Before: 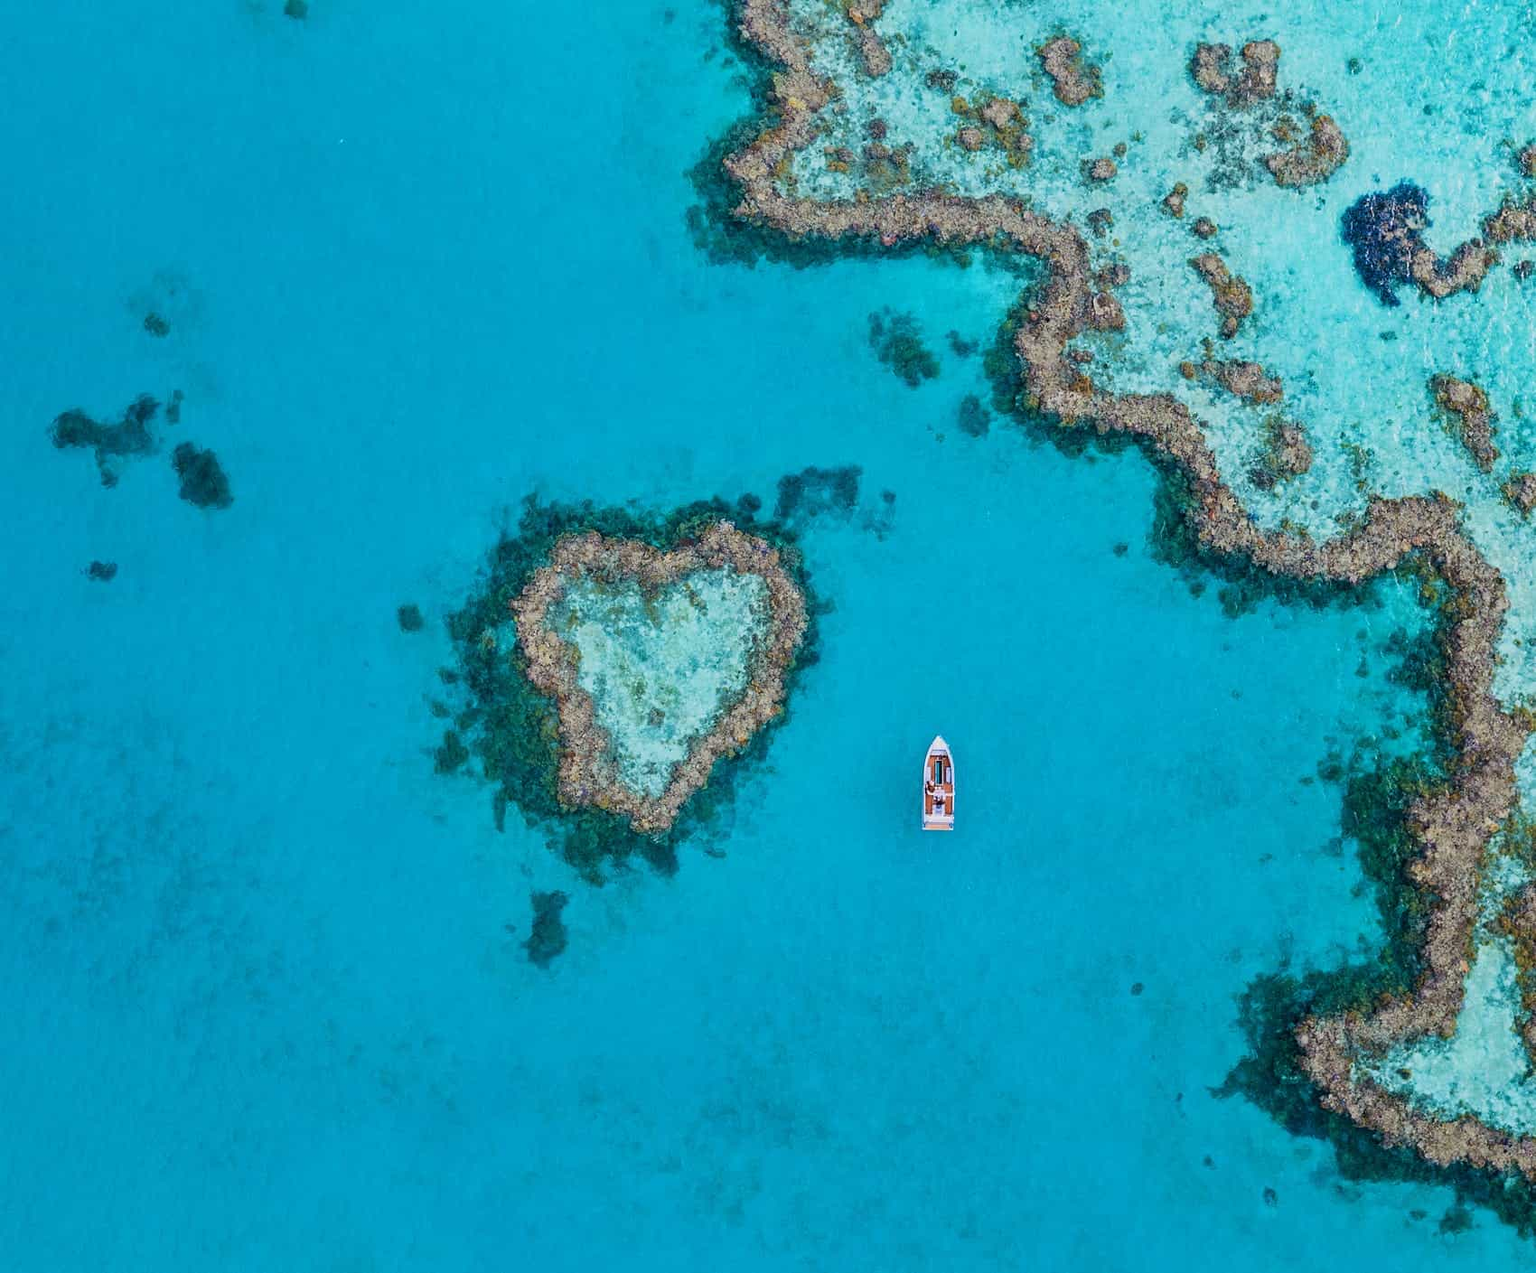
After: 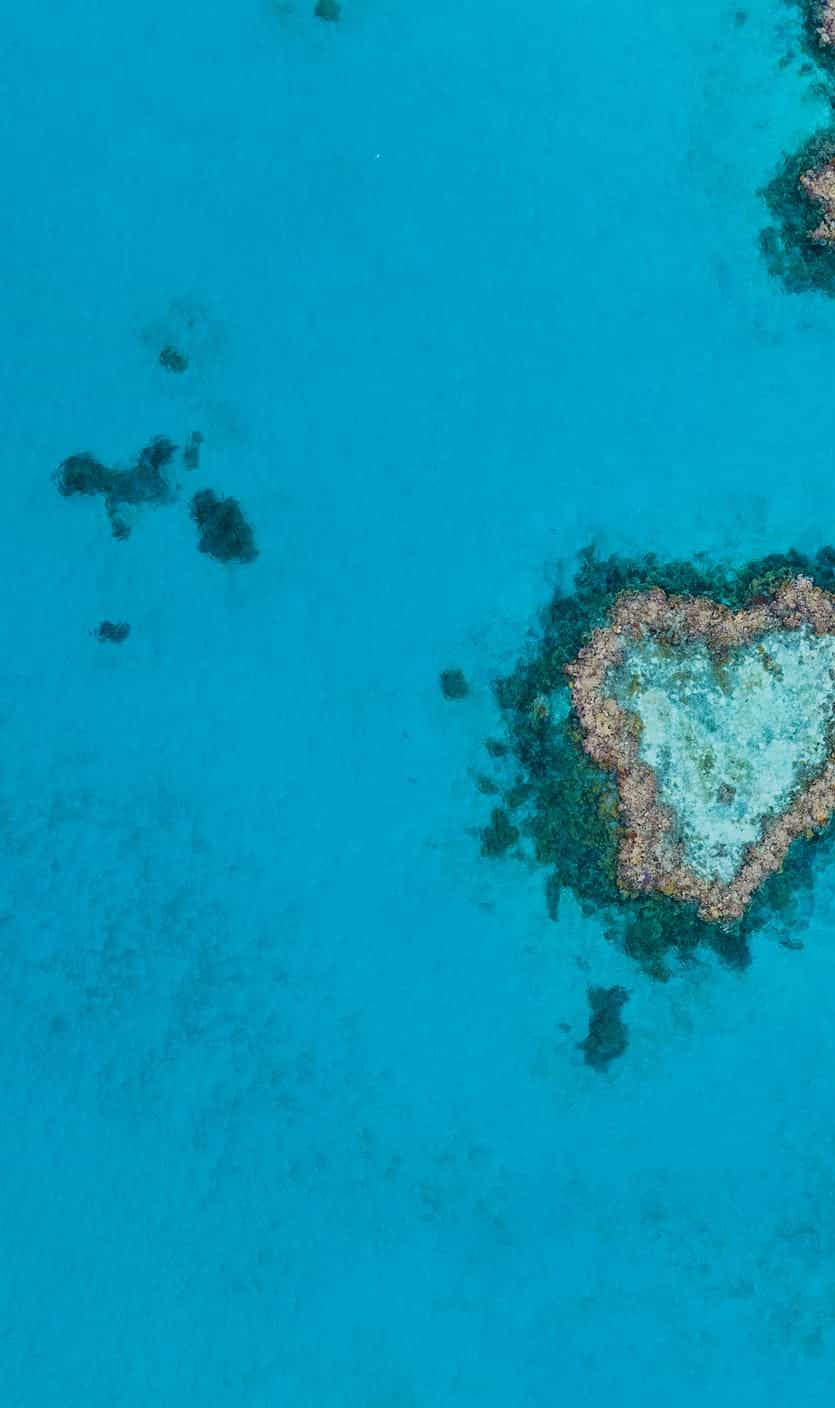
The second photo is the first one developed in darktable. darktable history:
crop and rotate: left 0%, top 0%, right 50.845%
white balance: emerald 1
